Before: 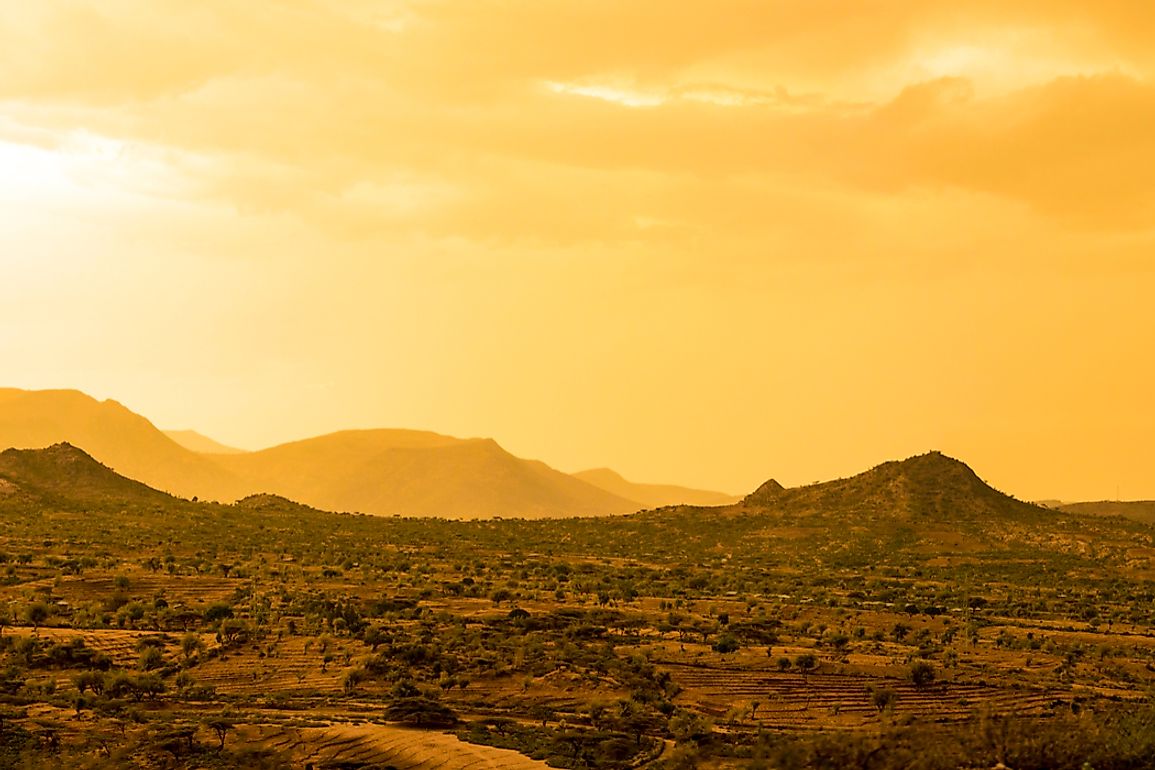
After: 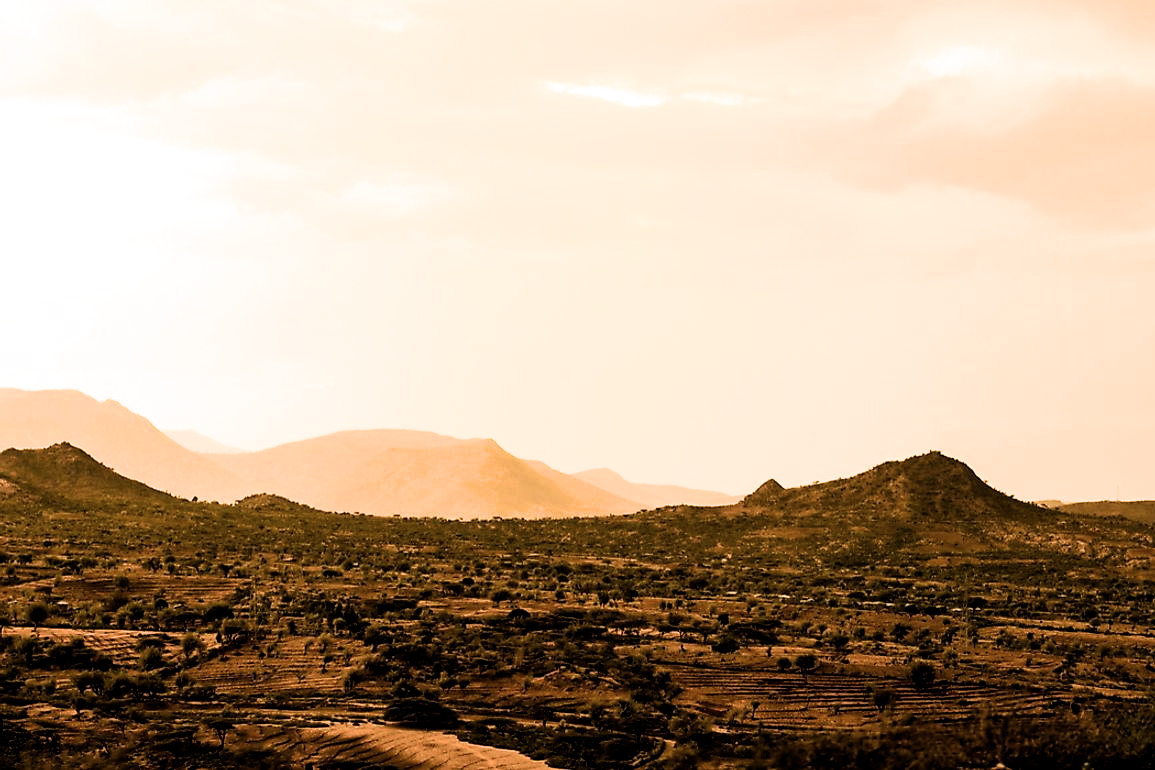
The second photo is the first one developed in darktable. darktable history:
color calibration: illuminant custom, x 0.363, y 0.385, temperature 4524 K
filmic rgb: black relative exposure -8.19 EV, white relative exposure 2.22 EV, threshold 5.98 EV, hardness 7.11, latitude 84.94%, contrast 1.703, highlights saturation mix -4.04%, shadows ↔ highlights balance -1.92%, enable highlight reconstruction true
